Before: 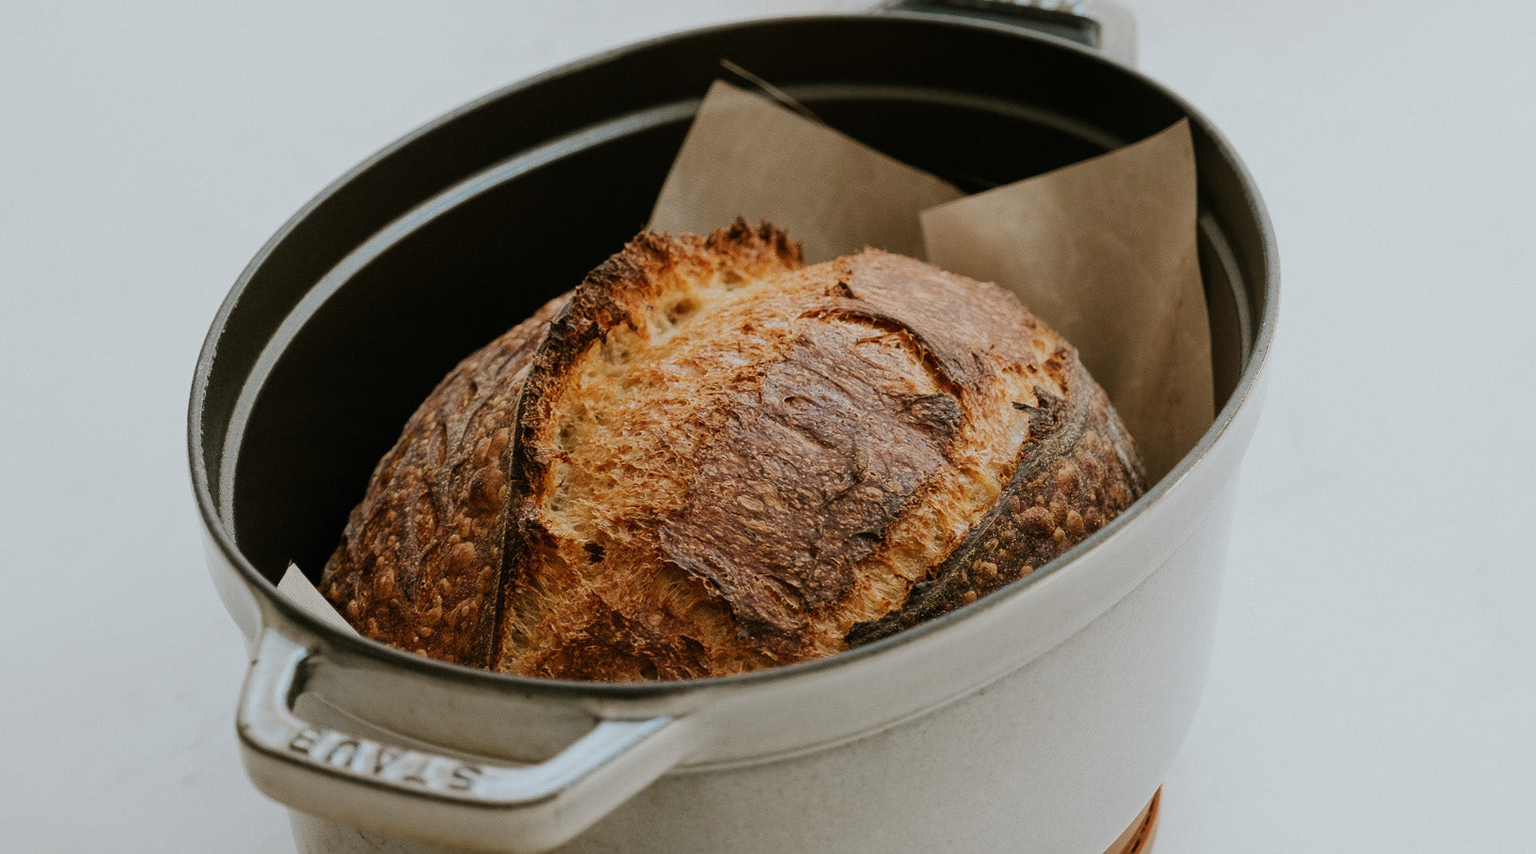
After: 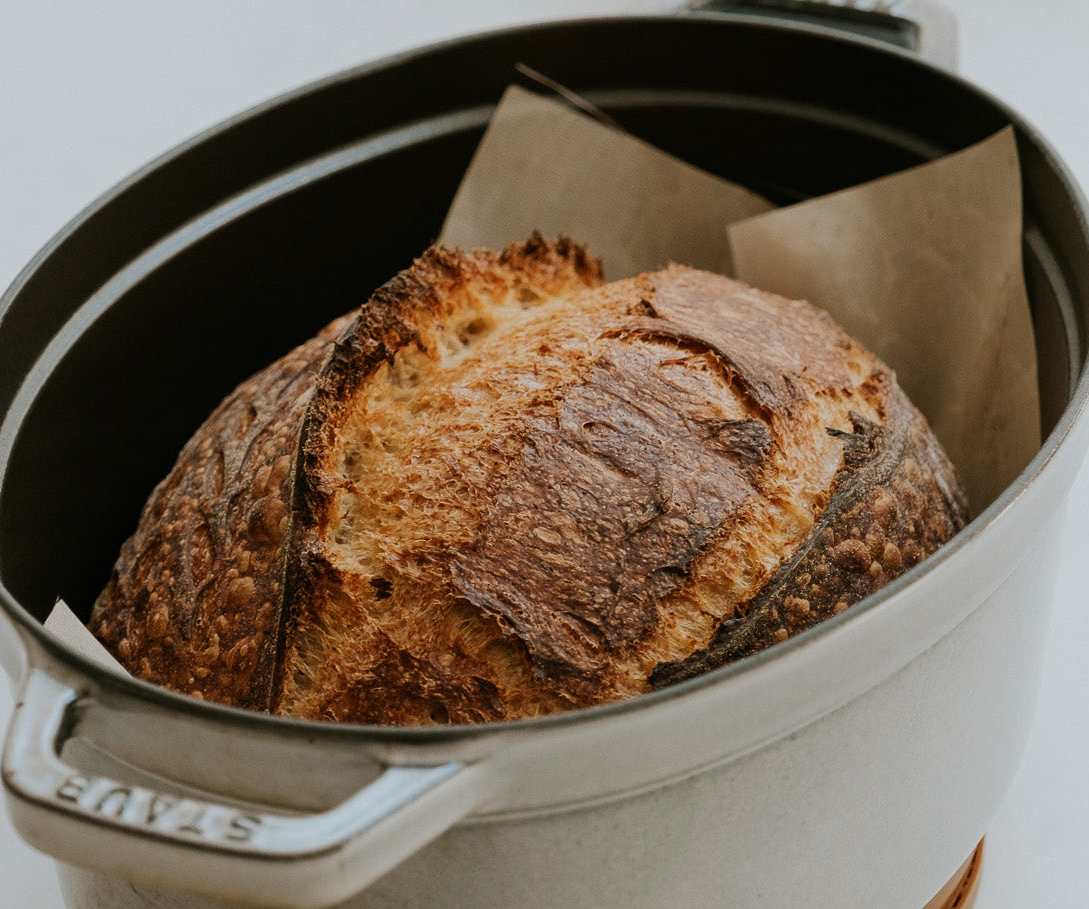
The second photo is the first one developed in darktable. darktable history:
tone equalizer: edges refinement/feathering 500, mask exposure compensation -1.57 EV, preserve details no
crop: left 15.415%, right 17.923%
